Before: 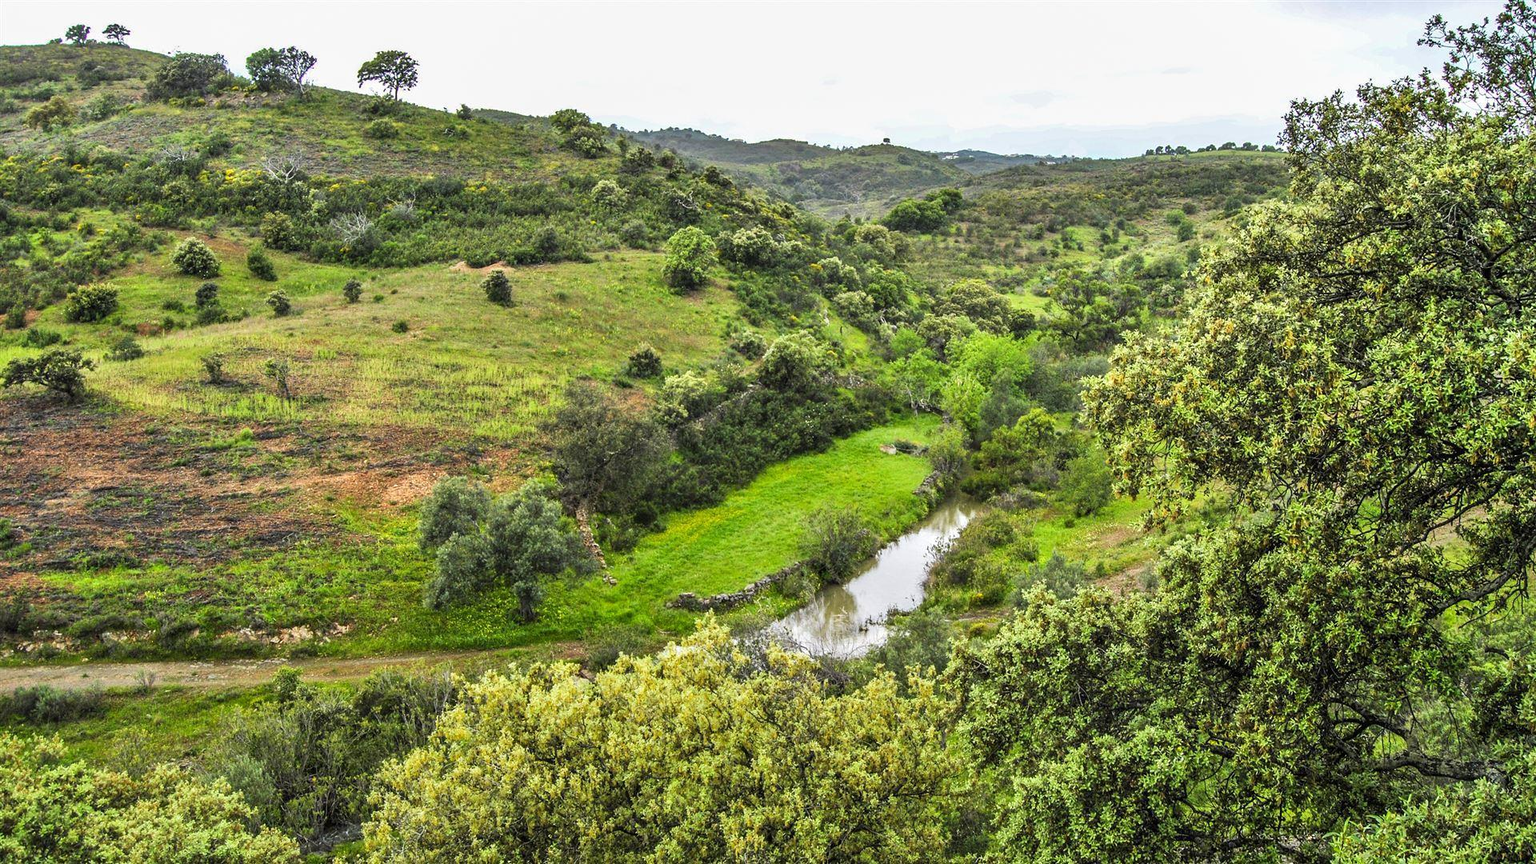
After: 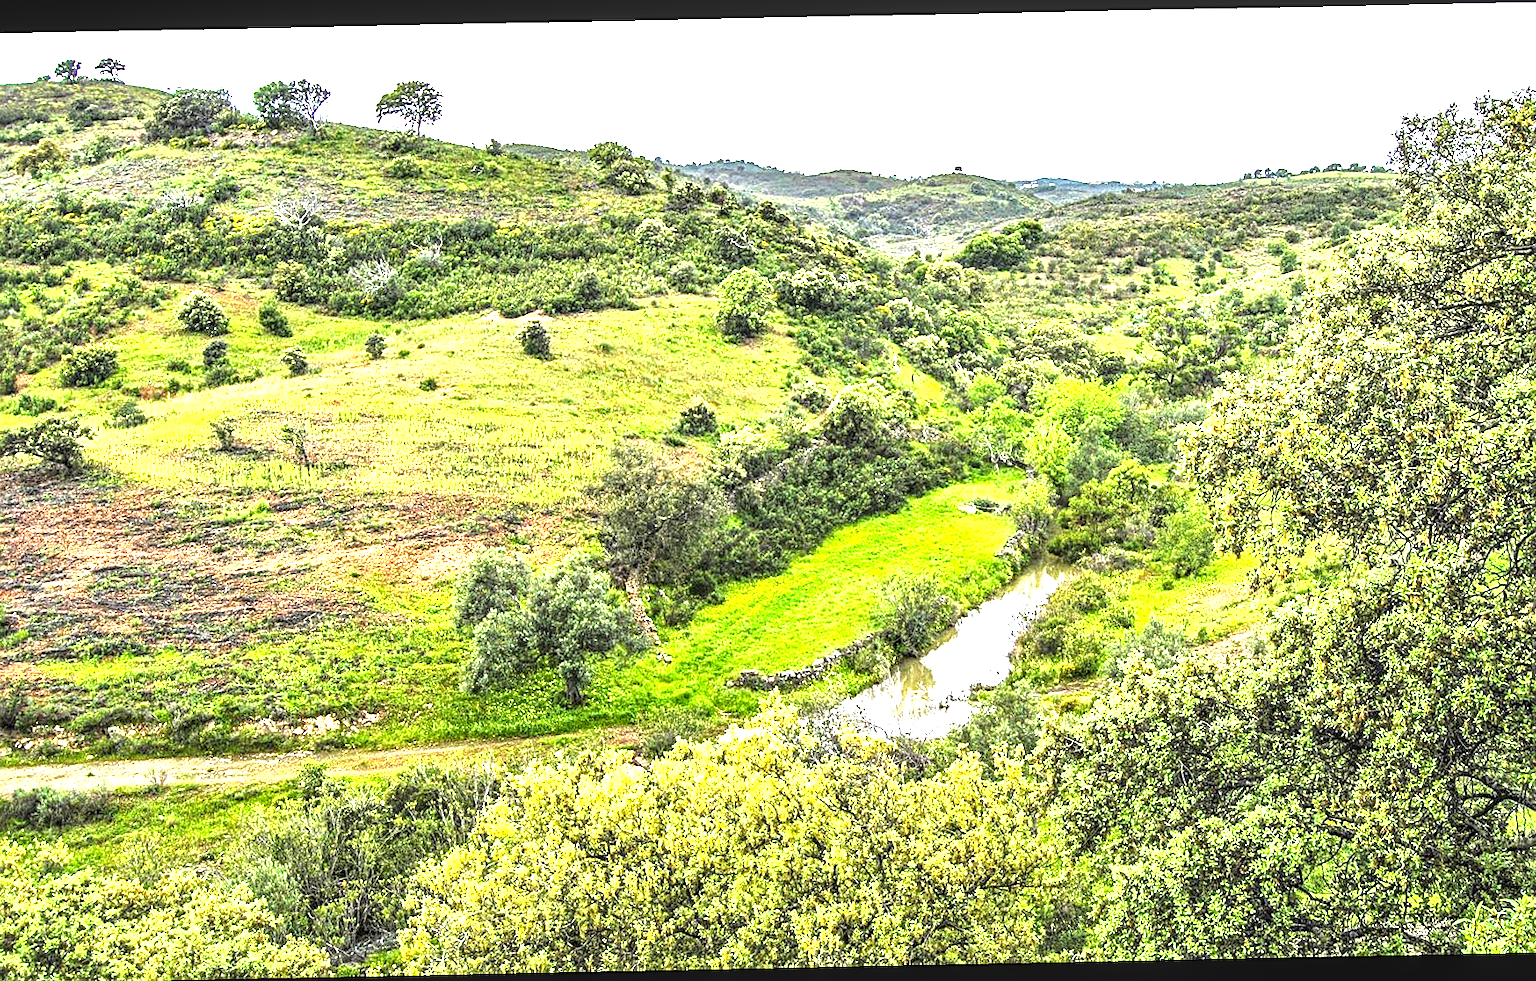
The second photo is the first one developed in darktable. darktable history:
sharpen: on, module defaults
tone equalizer: on, module defaults
crop and rotate: left 1.088%, right 8.807%
rotate and perspective: rotation -1.17°, automatic cropping off
exposure: black level correction 0, exposure 1.741 EV, compensate exposure bias true, compensate highlight preservation false
local contrast: detail 130%
haze removal: compatibility mode true, adaptive false
